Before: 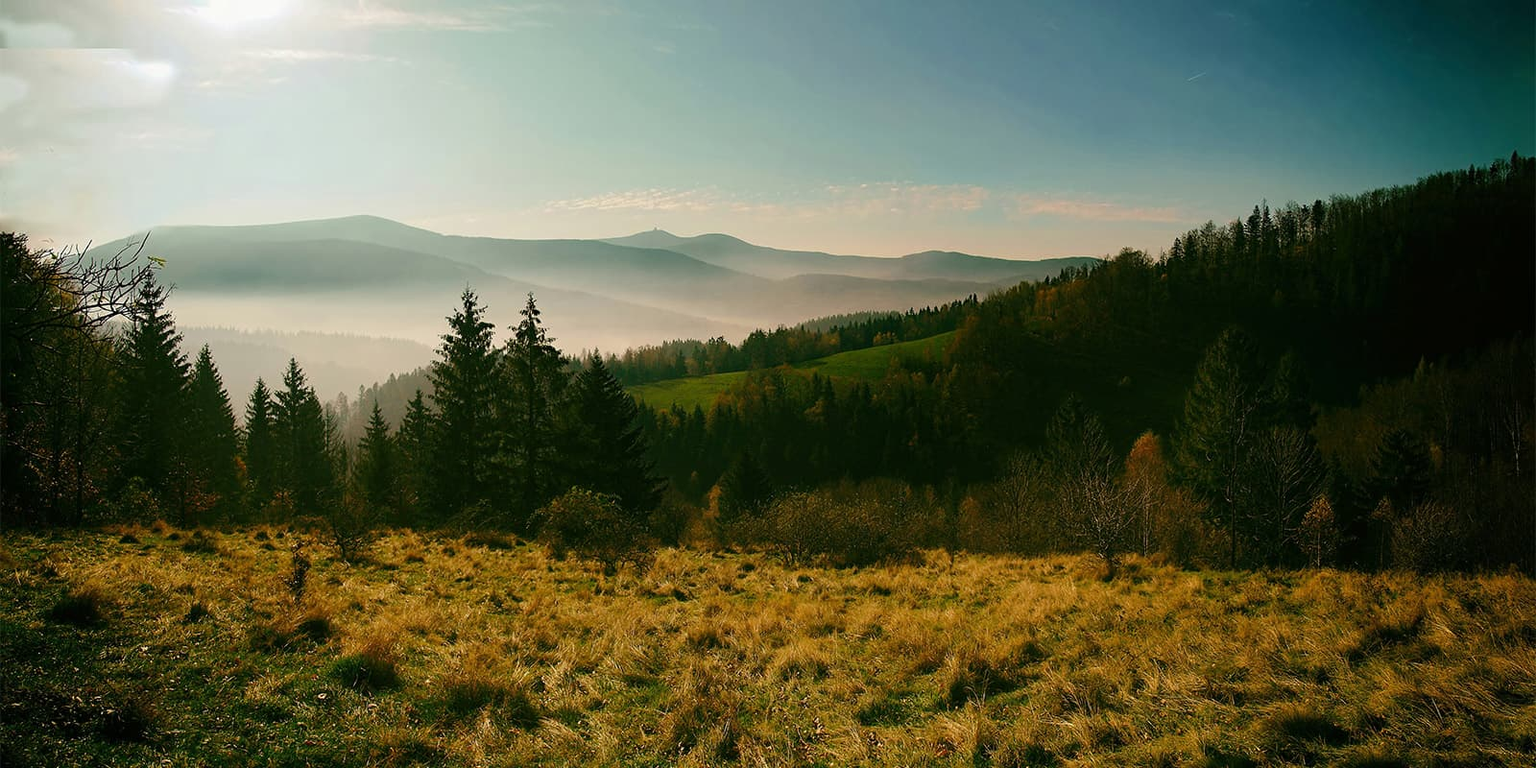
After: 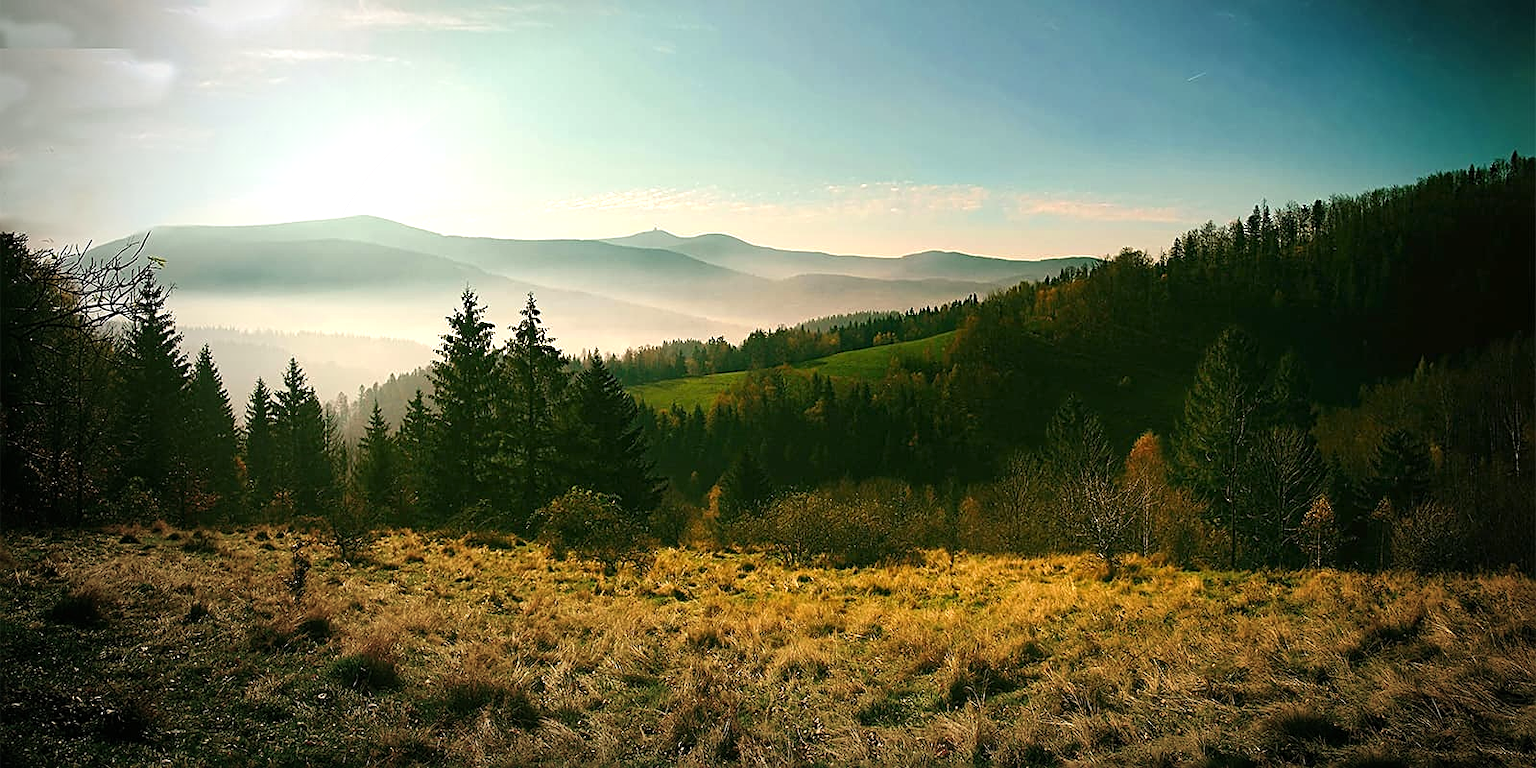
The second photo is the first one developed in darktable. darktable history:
vignetting: brightness -0.58, saturation -0.26, center (0.22, -0.236), automatic ratio true, unbound false
sharpen: on, module defaults
exposure: black level correction 0, exposure 0.697 EV, compensate highlight preservation false
